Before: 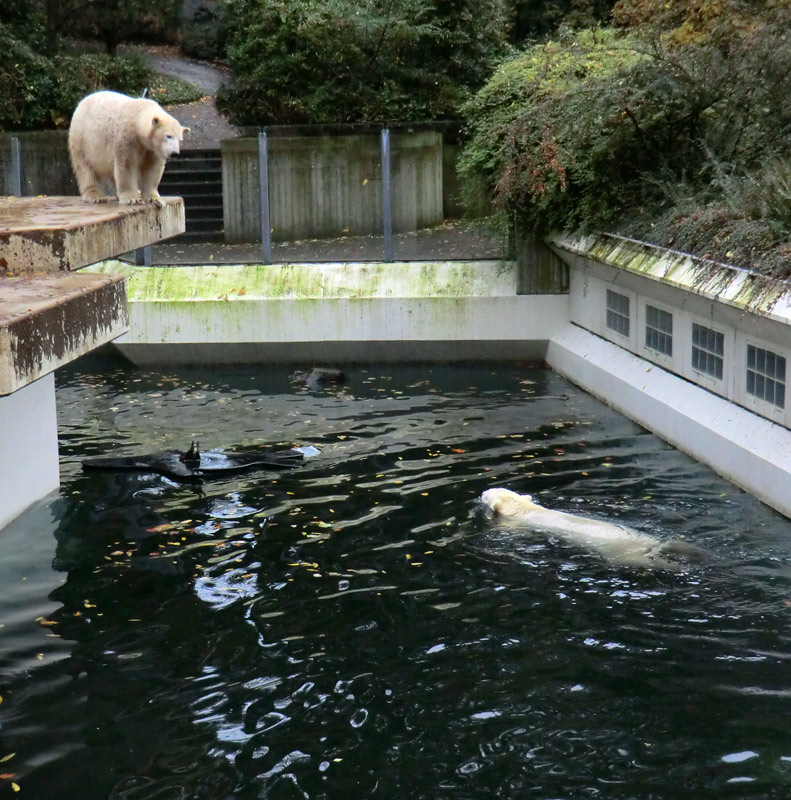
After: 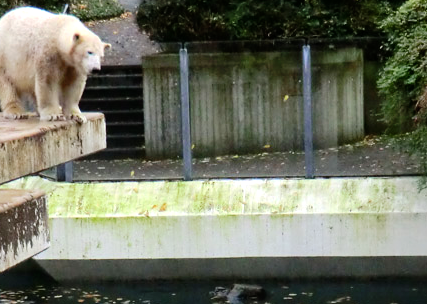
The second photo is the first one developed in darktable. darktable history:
crop: left 10.046%, top 10.61%, right 35.963%, bottom 51.319%
levels: levels [0, 0.48, 0.961]
tone curve: curves: ch0 [(0.003, 0) (0.066, 0.031) (0.163, 0.112) (0.264, 0.238) (0.395, 0.408) (0.517, 0.56) (0.684, 0.734) (0.791, 0.814) (1, 1)]; ch1 [(0, 0) (0.164, 0.115) (0.337, 0.332) (0.39, 0.398) (0.464, 0.461) (0.501, 0.5) (0.507, 0.5) (0.534, 0.532) (0.577, 0.59) (0.652, 0.681) (0.733, 0.749) (0.811, 0.796) (1, 1)]; ch2 [(0, 0) (0.337, 0.382) (0.464, 0.476) (0.501, 0.5) (0.527, 0.54) (0.551, 0.565) (0.6, 0.59) (0.687, 0.675) (1, 1)], preserve colors none
